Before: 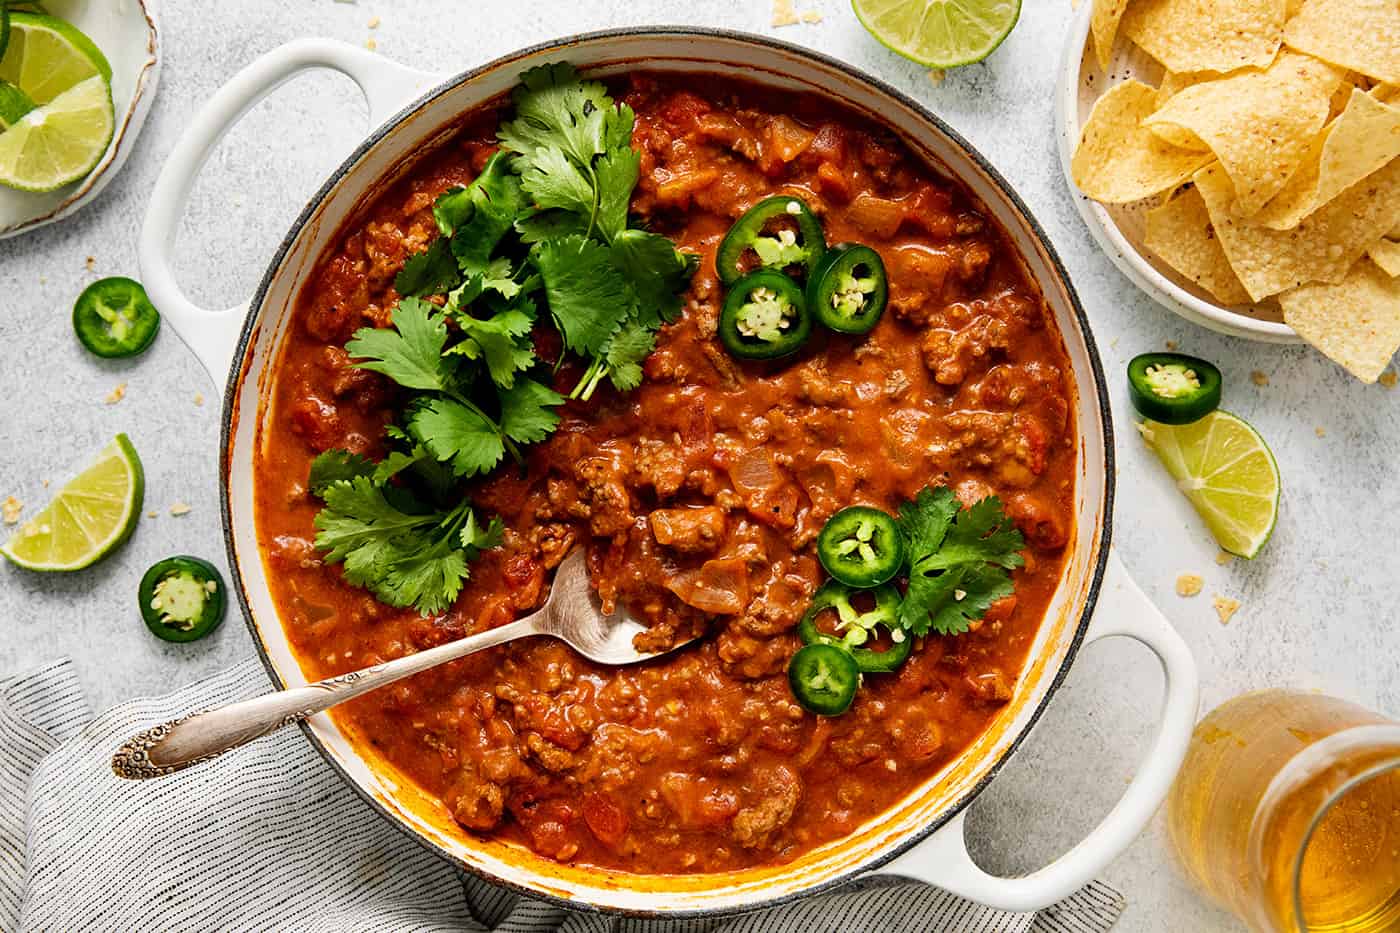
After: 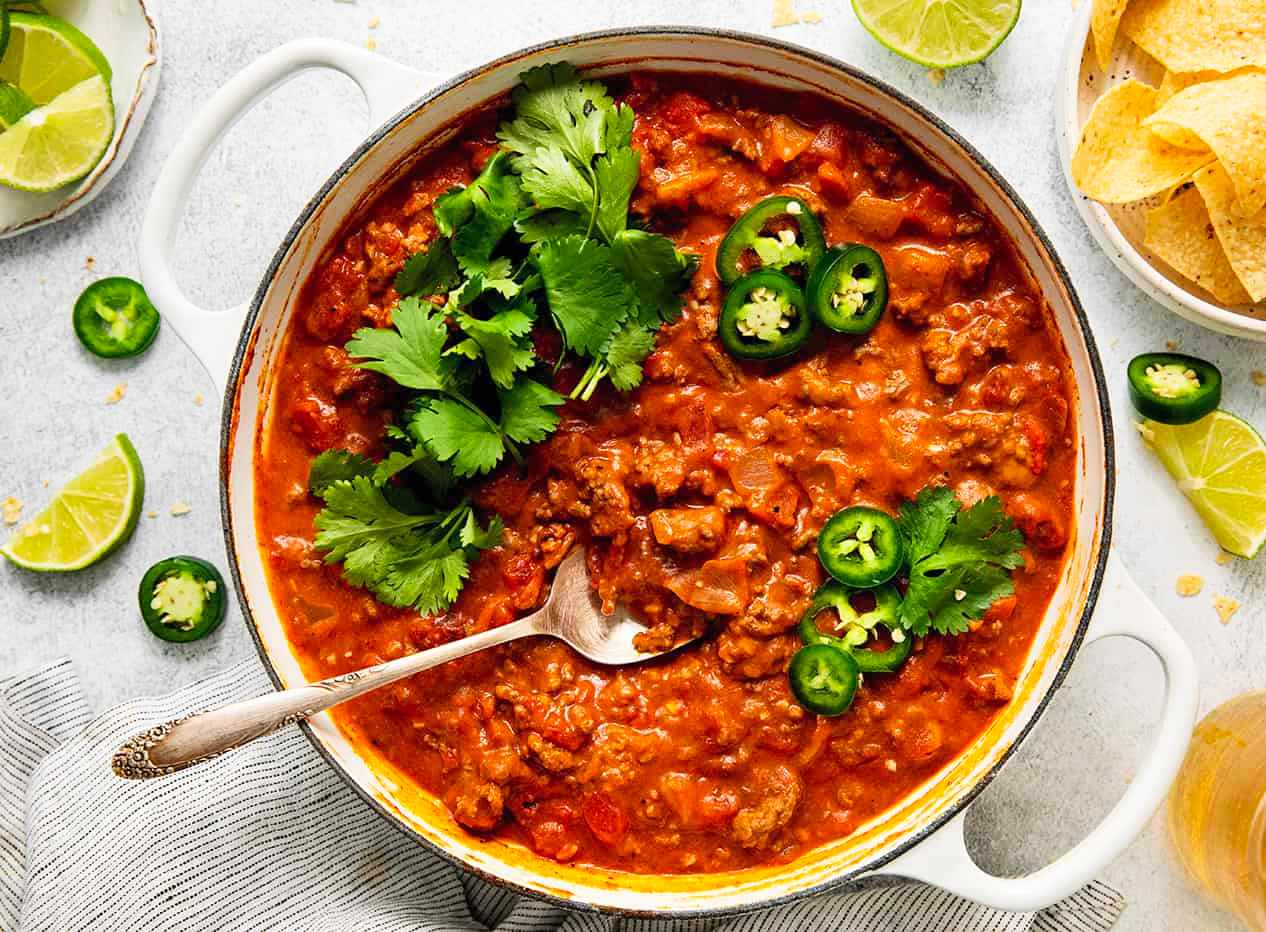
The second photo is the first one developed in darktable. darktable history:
crop: right 9.509%, bottom 0.031%
contrast brightness saturation: contrast 0.07, brightness 0.08, saturation 0.18
tone curve: curves: ch0 [(0, 0) (0.003, 0.003) (0.011, 0.011) (0.025, 0.026) (0.044, 0.046) (0.069, 0.071) (0.1, 0.103) (0.136, 0.14) (0.177, 0.183) (0.224, 0.231) (0.277, 0.286) (0.335, 0.346) (0.399, 0.412) (0.468, 0.483) (0.543, 0.56) (0.623, 0.643) (0.709, 0.732) (0.801, 0.826) (0.898, 0.917) (1, 1)], preserve colors none
